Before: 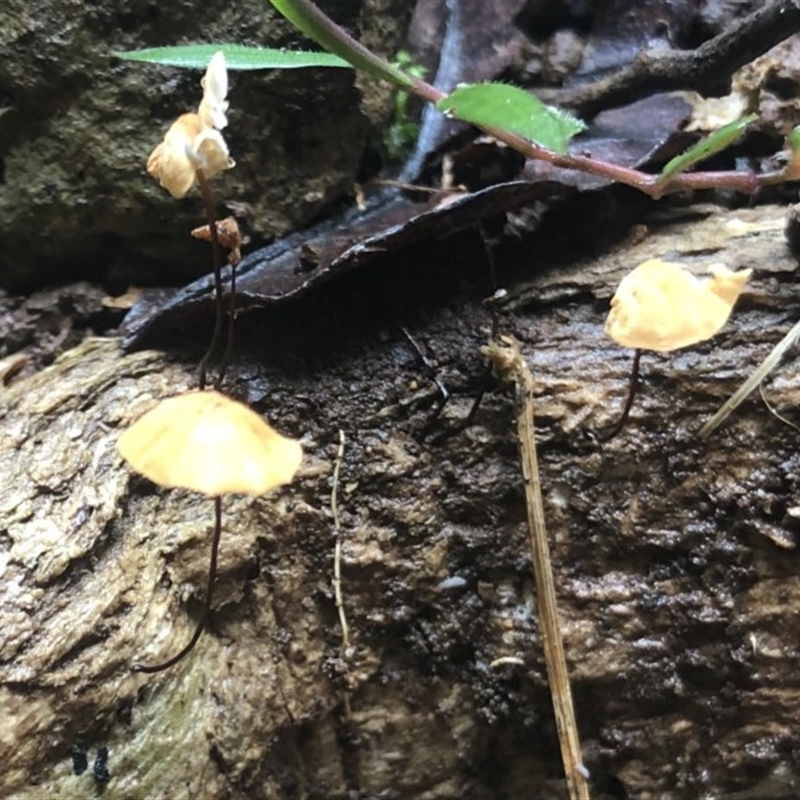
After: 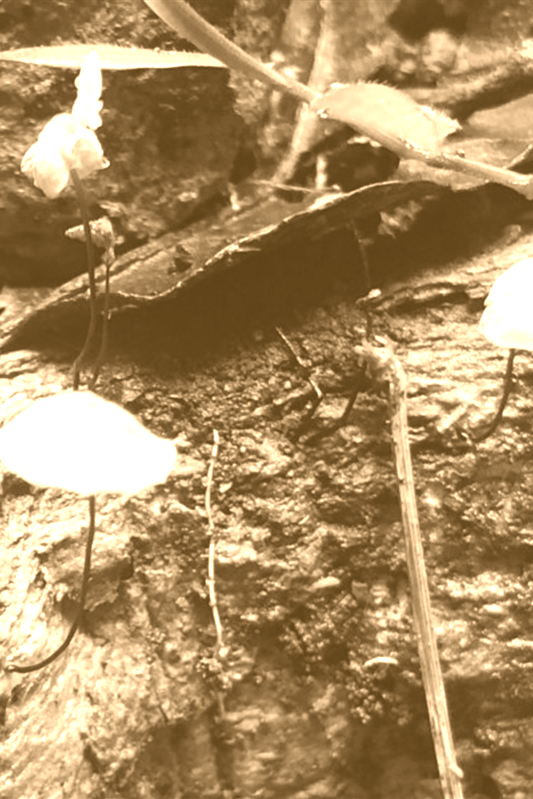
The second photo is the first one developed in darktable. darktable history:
colorize: hue 28.8°, source mix 100%
crop and rotate: left 15.754%, right 17.579%
